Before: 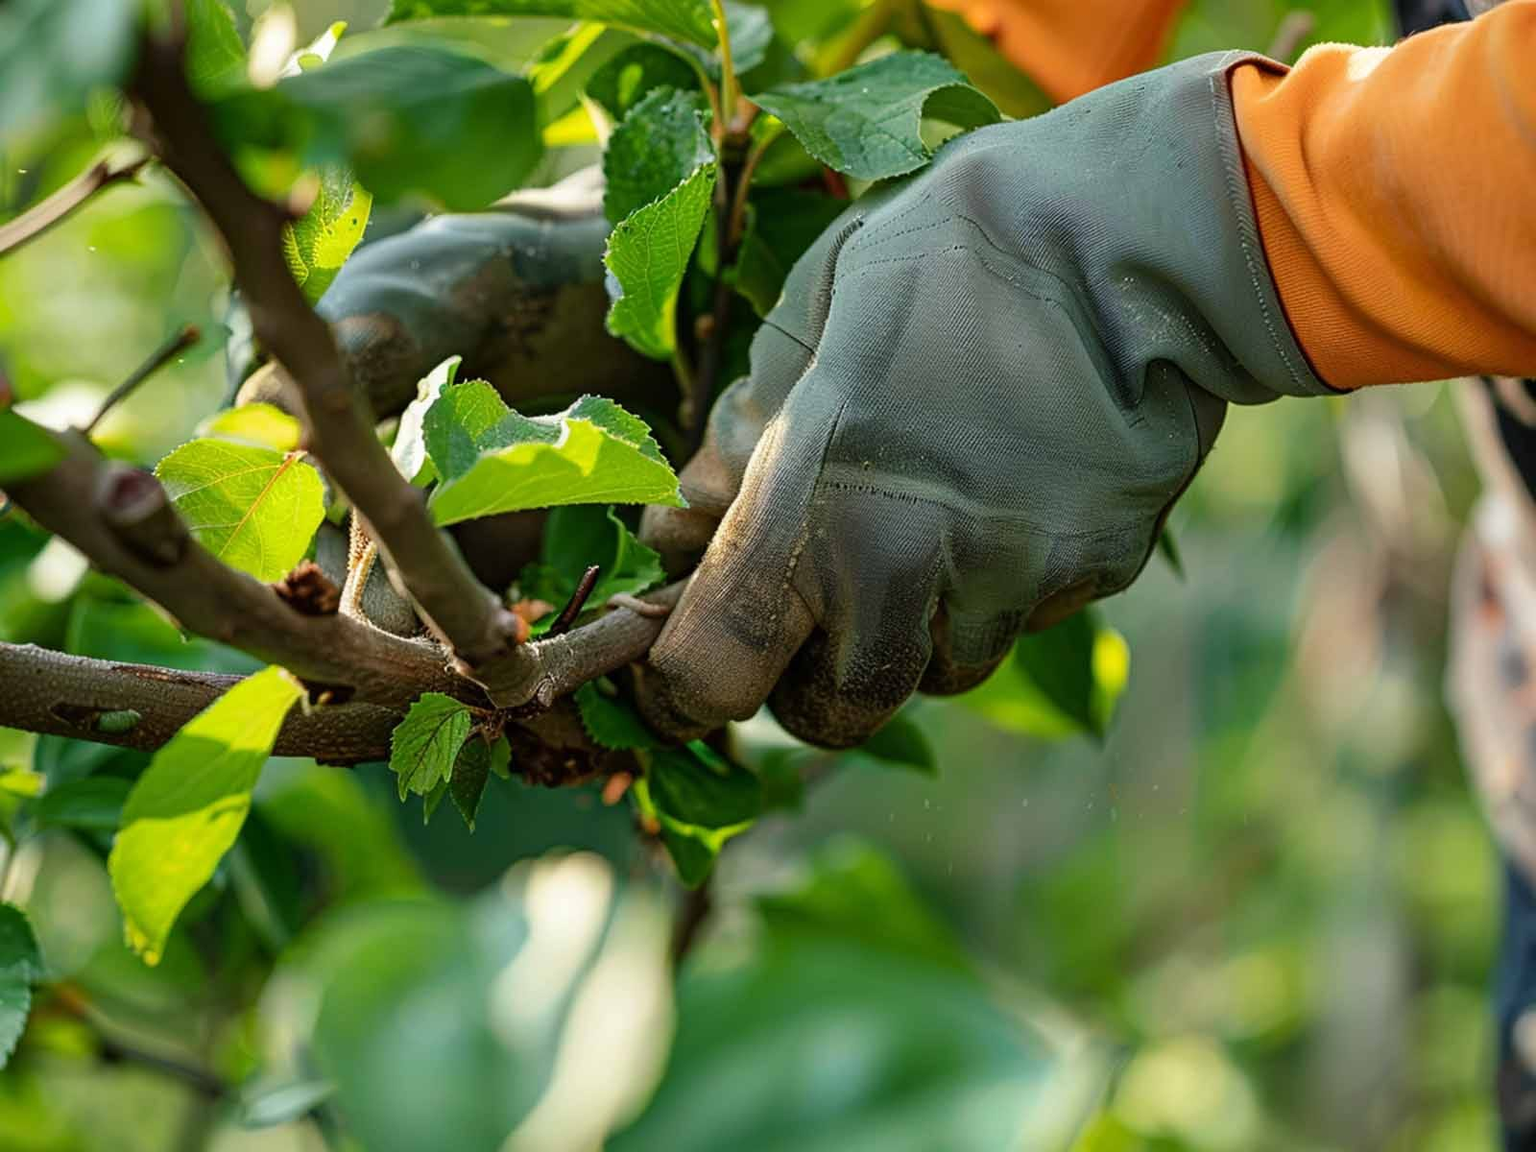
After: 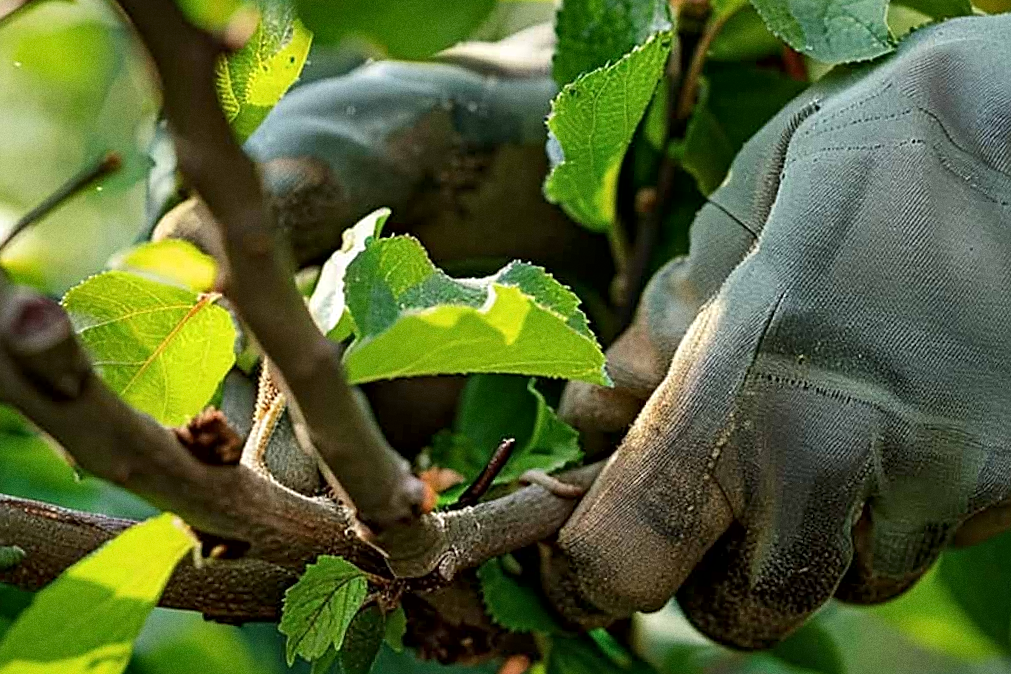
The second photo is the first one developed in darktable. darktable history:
crop and rotate: angle -4.99°, left 2.122%, top 6.945%, right 27.566%, bottom 30.519%
grain: coarseness 0.09 ISO
sharpen: on, module defaults
local contrast: mode bilateral grid, contrast 25, coarseness 50, detail 123%, midtone range 0.2
